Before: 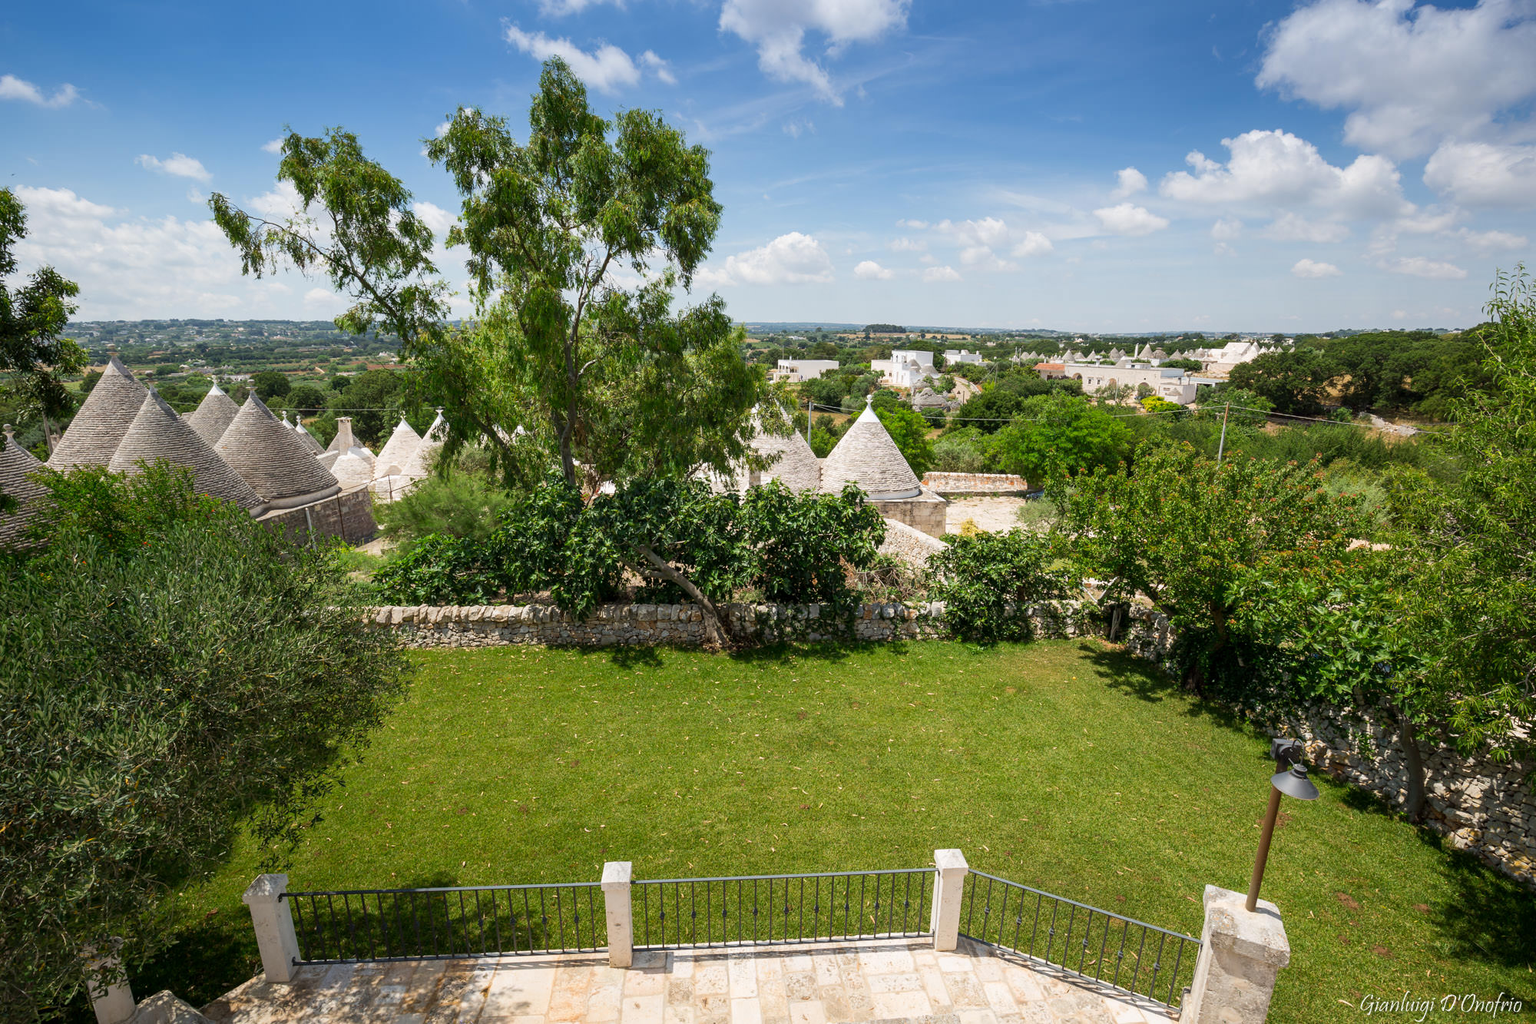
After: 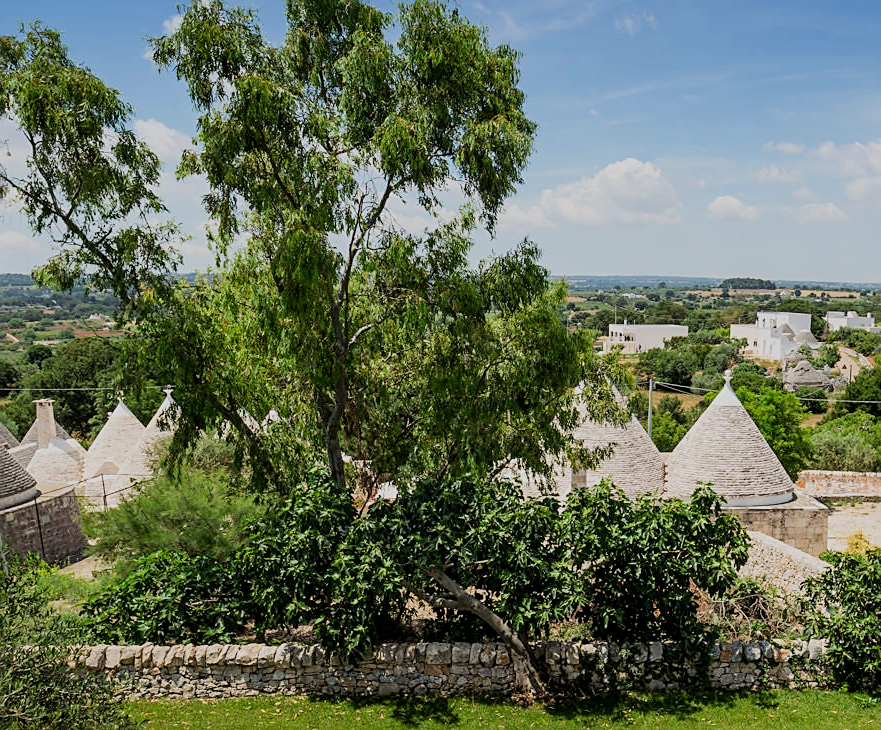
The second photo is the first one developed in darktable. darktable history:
crop: left 20.248%, top 10.86%, right 35.675%, bottom 34.321%
filmic rgb: black relative exposure -7.65 EV, white relative exposure 4.56 EV, hardness 3.61, color science v6 (2022)
sharpen: on, module defaults
